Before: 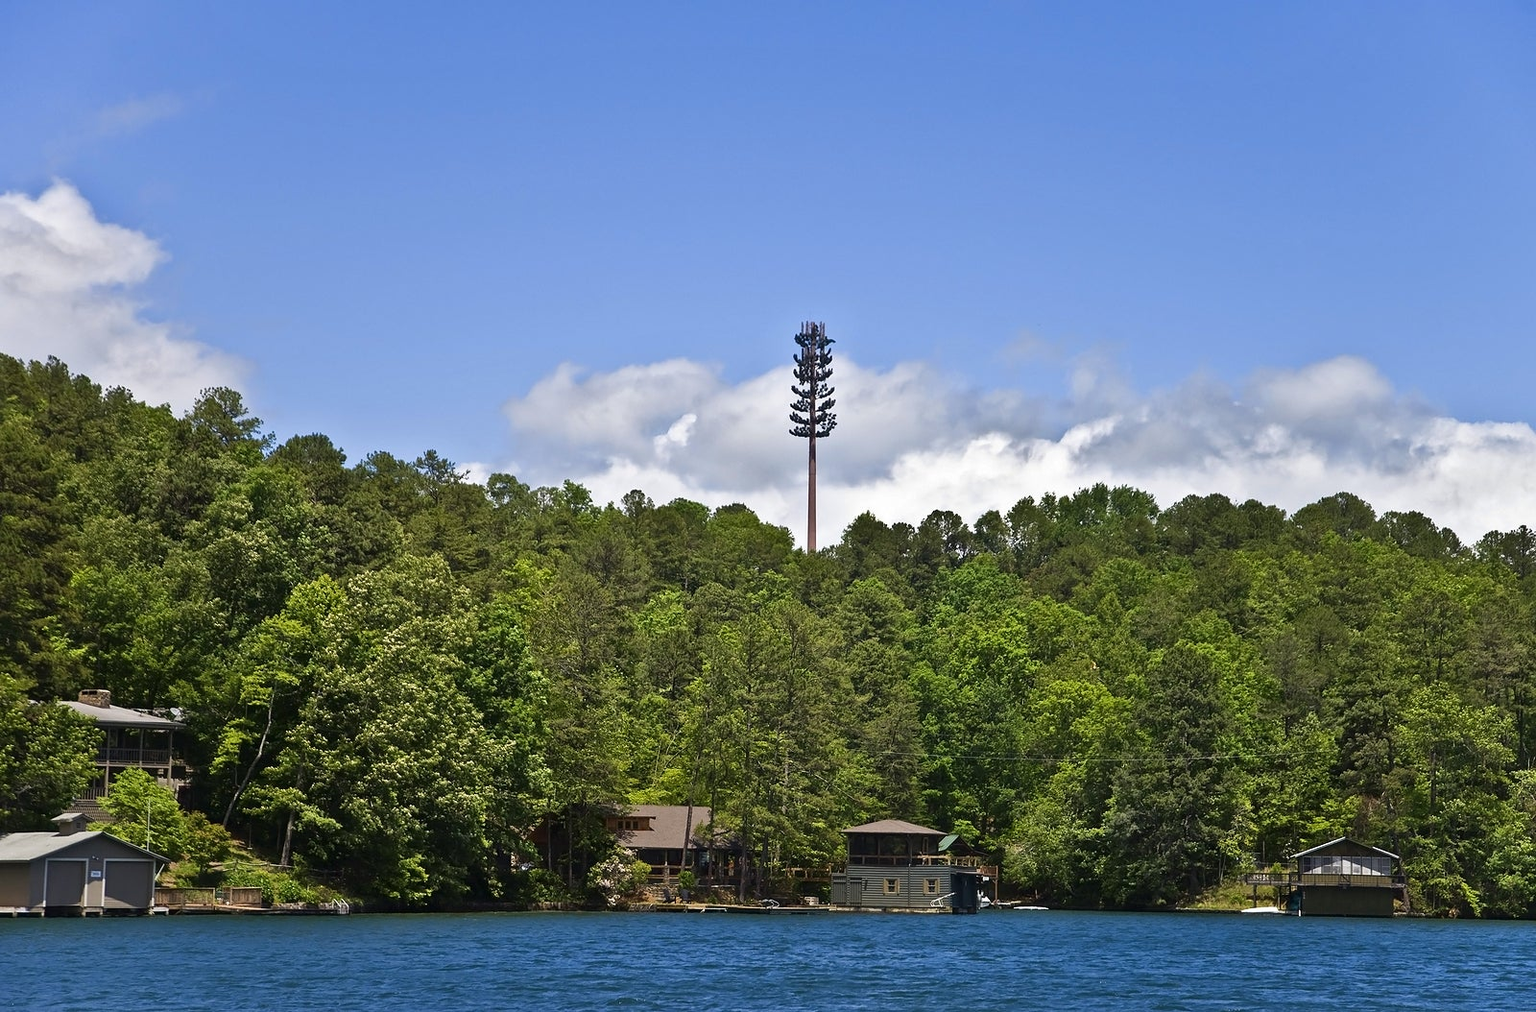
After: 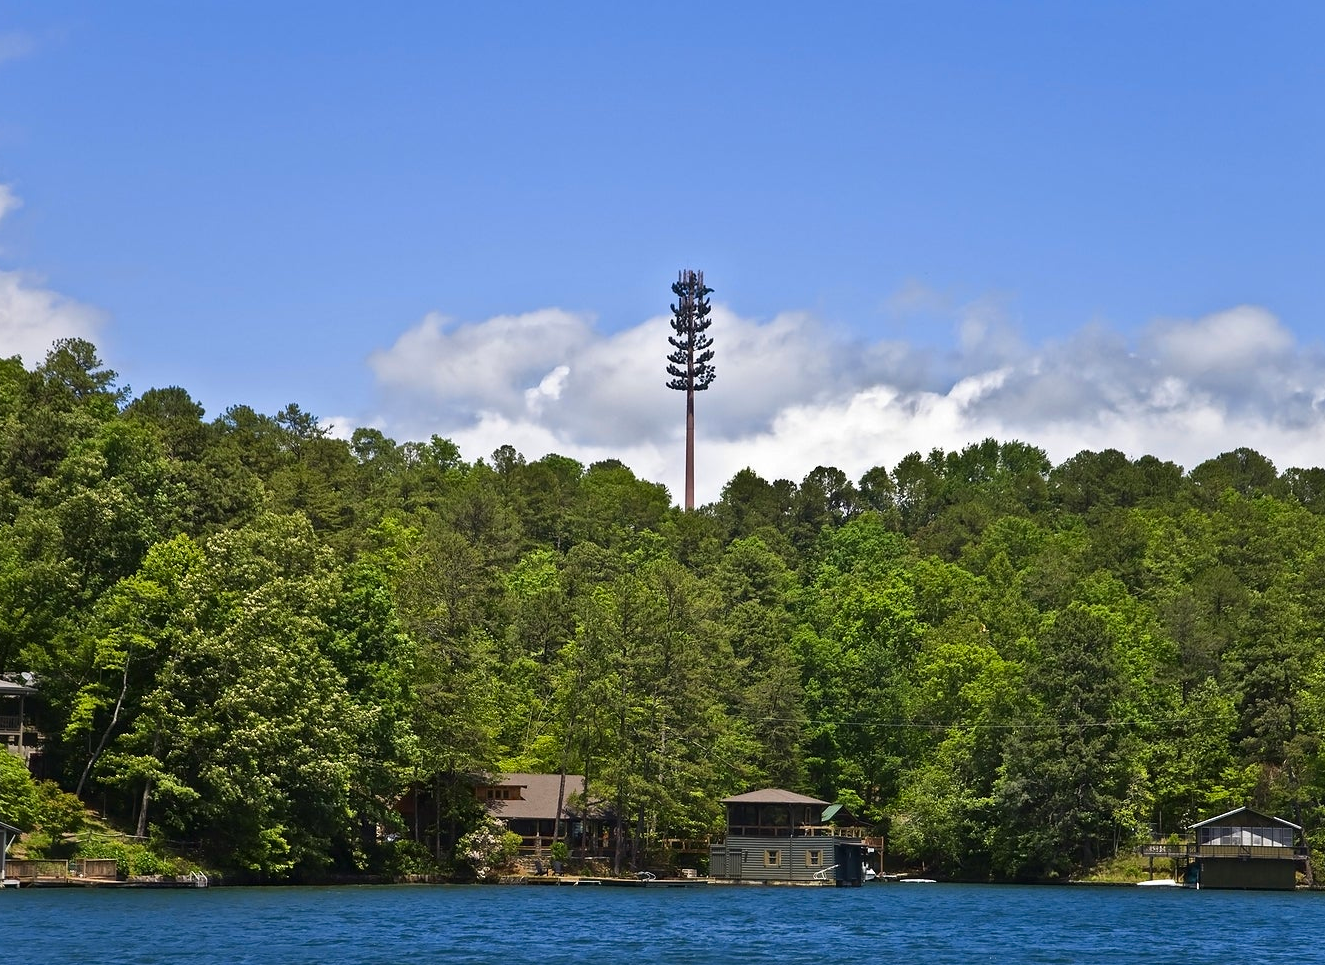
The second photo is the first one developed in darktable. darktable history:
crop: left 9.807%, top 6.259%, right 7.334%, bottom 2.177%
color correction: saturation 1.1
